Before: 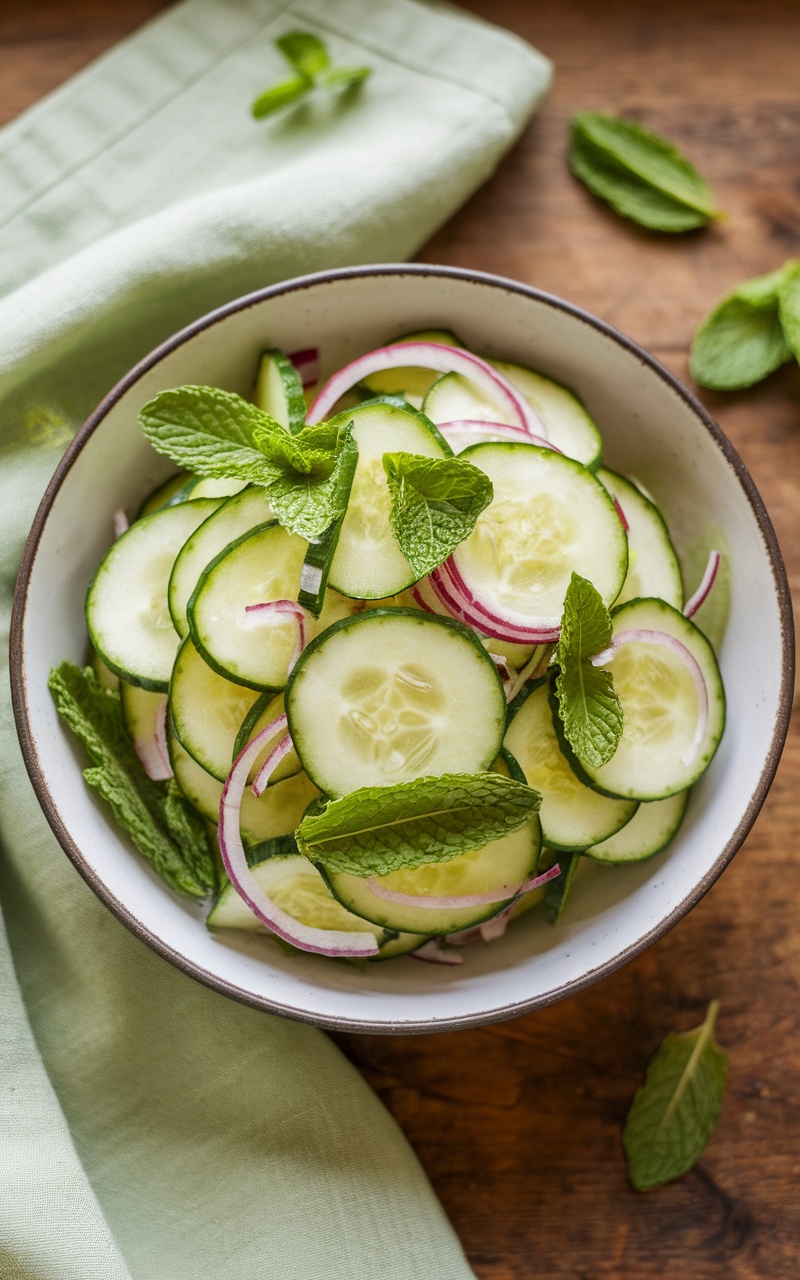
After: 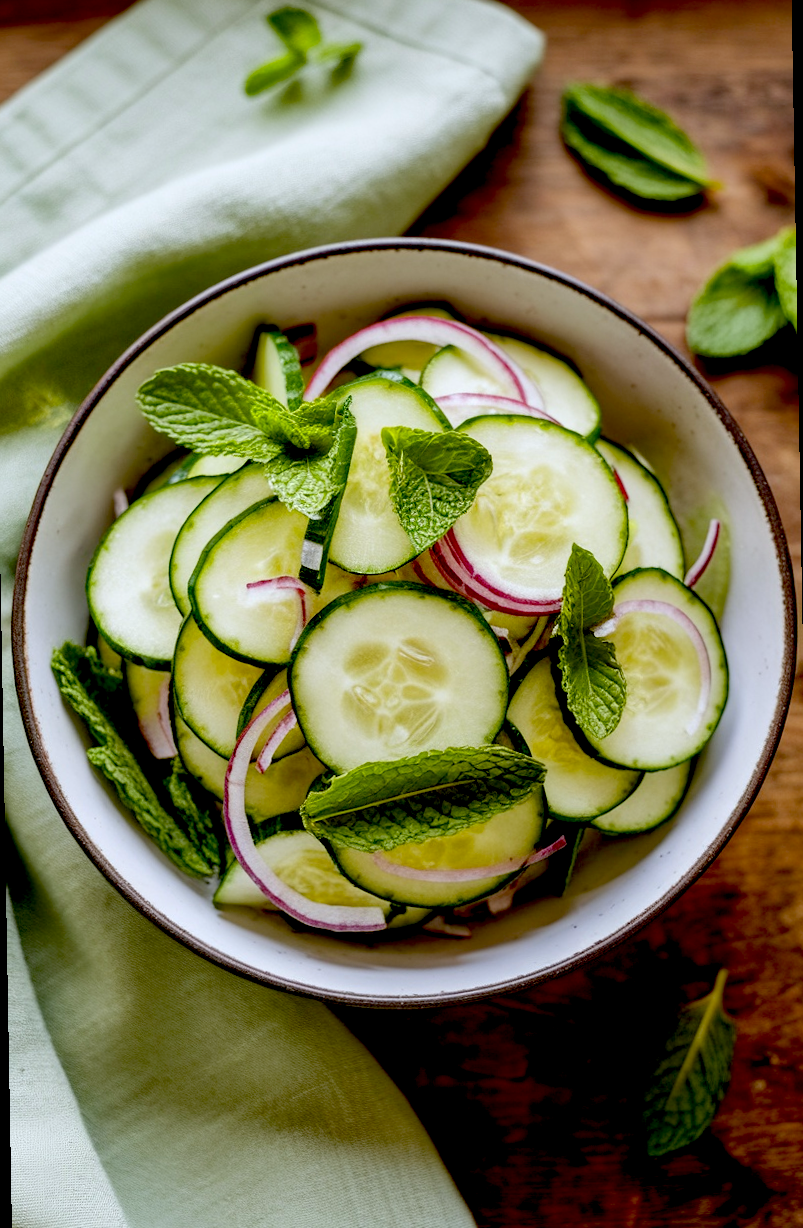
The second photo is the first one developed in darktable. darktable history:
white balance: red 0.974, blue 1.044
exposure: black level correction 0.047, exposure 0.013 EV, compensate highlight preservation false
rotate and perspective: rotation -1°, crop left 0.011, crop right 0.989, crop top 0.025, crop bottom 0.975
